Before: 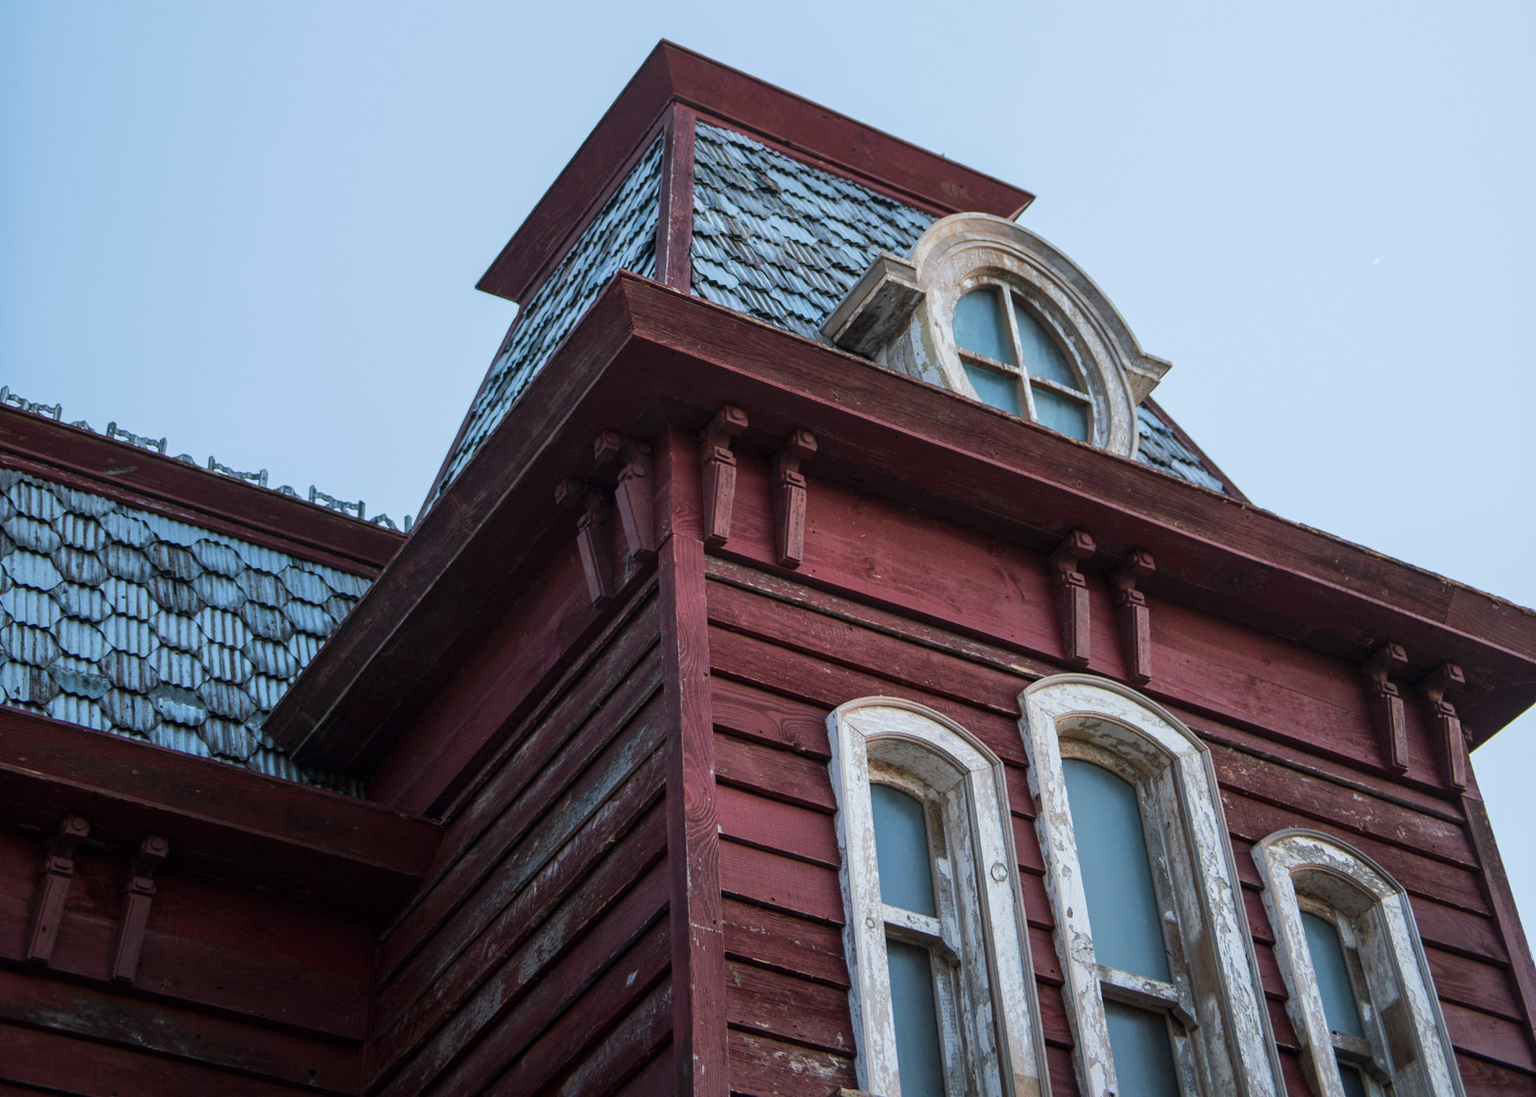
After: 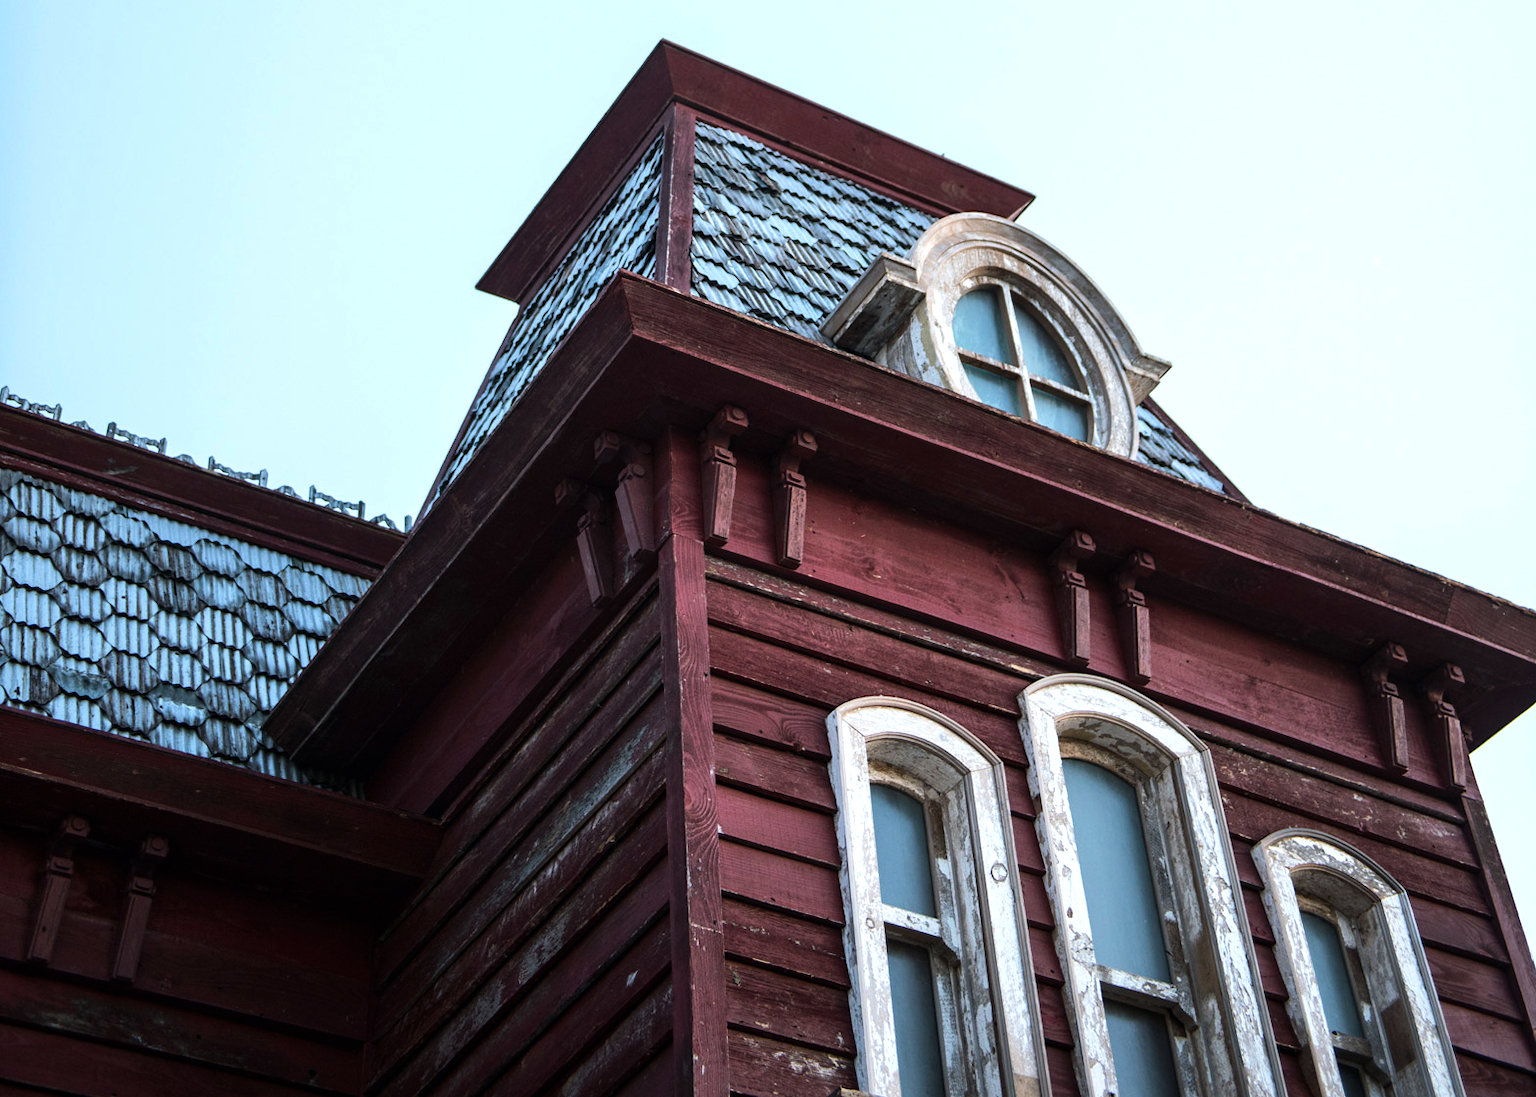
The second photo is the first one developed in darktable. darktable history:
tone equalizer: -8 EV -0.78 EV, -7 EV -0.693 EV, -6 EV -0.637 EV, -5 EV -0.364 EV, -3 EV 0.374 EV, -2 EV 0.6 EV, -1 EV 0.676 EV, +0 EV 0.748 EV, edges refinement/feathering 500, mask exposure compensation -1.57 EV, preserve details no
